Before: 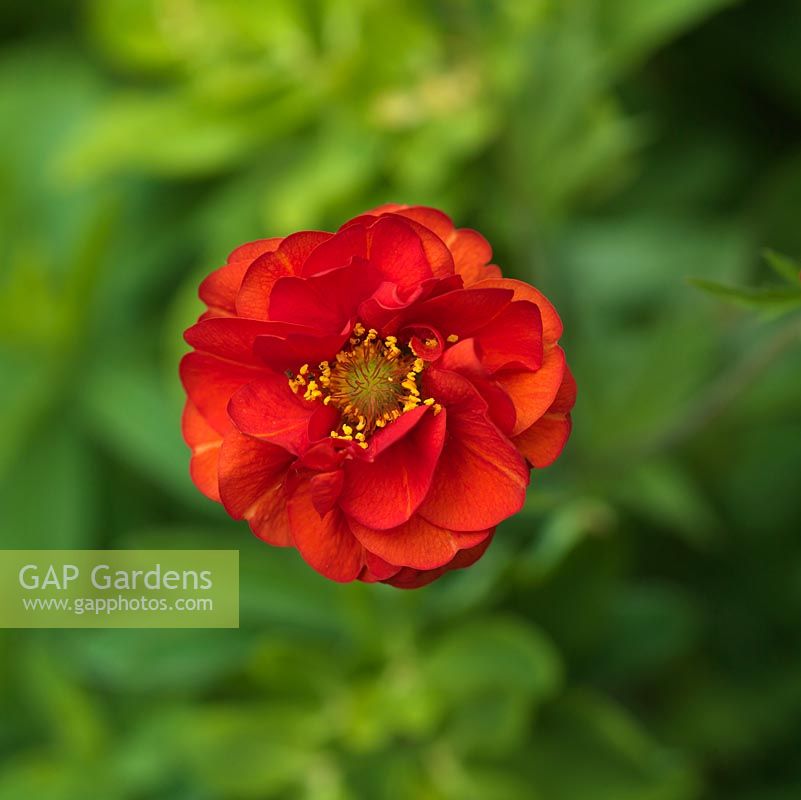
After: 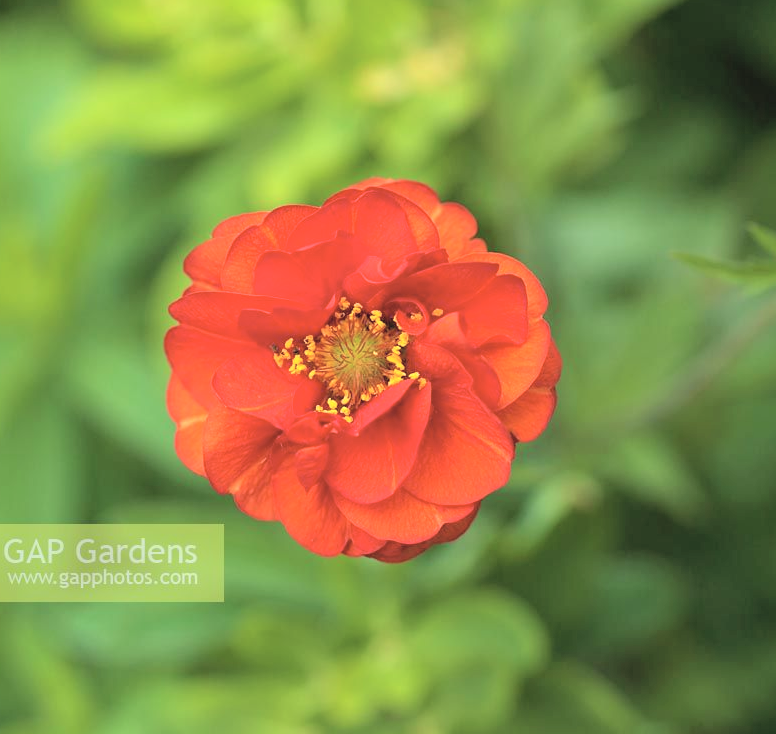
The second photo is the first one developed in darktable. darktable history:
exposure: compensate highlight preservation false
global tonemap: drago (0.7, 100)
white balance: emerald 1
crop: left 1.964%, top 3.251%, right 1.122%, bottom 4.933%
